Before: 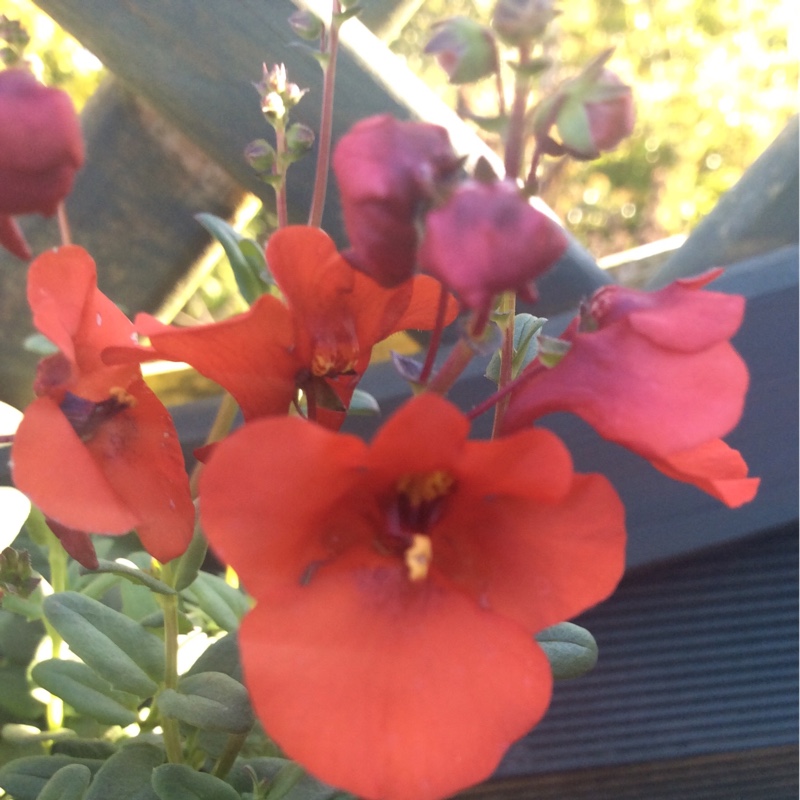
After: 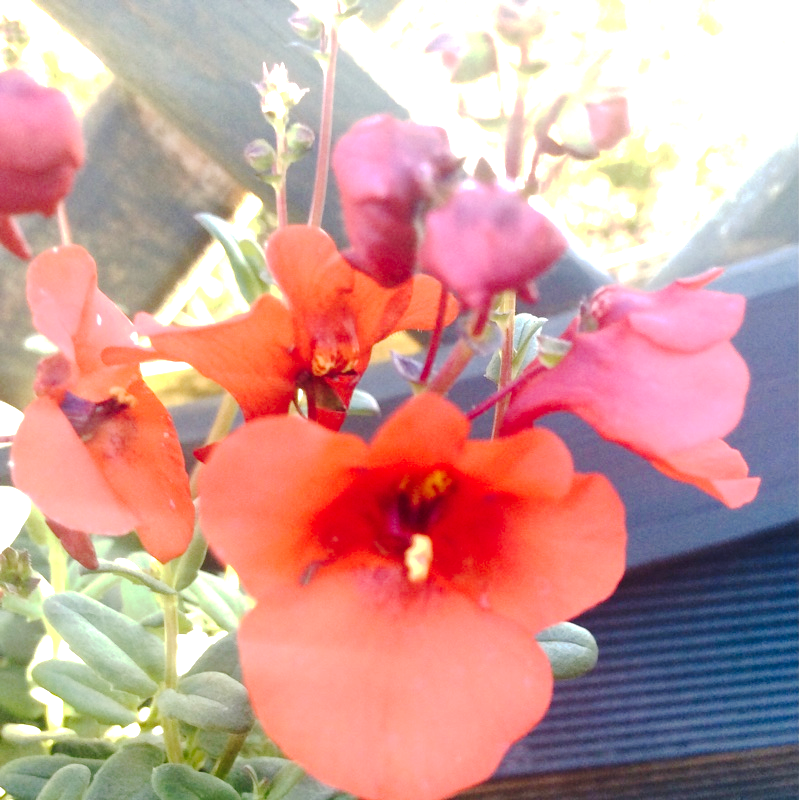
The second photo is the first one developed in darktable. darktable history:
exposure: black level correction 0, exposure 1.454 EV, compensate highlight preservation false
contrast brightness saturation: brightness -0.205, saturation 0.077
tone curve: curves: ch0 [(0, 0) (0.003, 0.026) (0.011, 0.03) (0.025, 0.038) (0.044, 0.046) (0.069, 0.055) (0.1, 0.075) (0.136, 0.114) (0.177, 0.158) (0.224, 0.215) (0.277, 0.296) (0.335, 0.386) (0.399, 0.479) (0.468, 0.568) (0.543, 0.637) (0.623, 0.707) (0.709, 0.773) (0.801, 0.834) (0.898, 0.896) (1, 1)], preserve colors none
